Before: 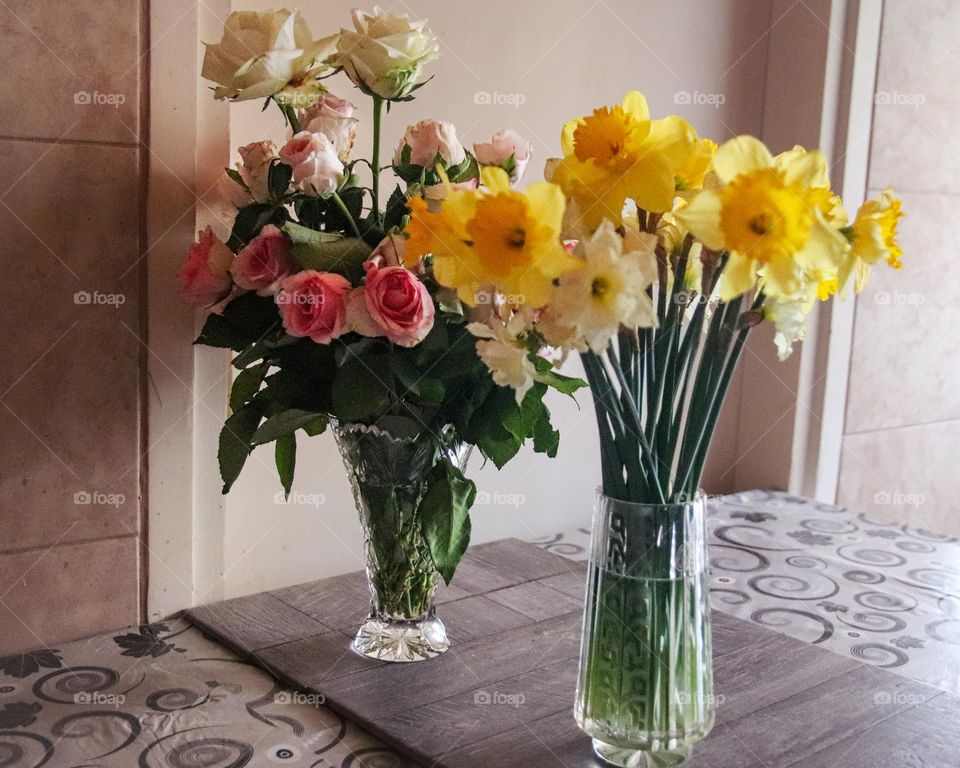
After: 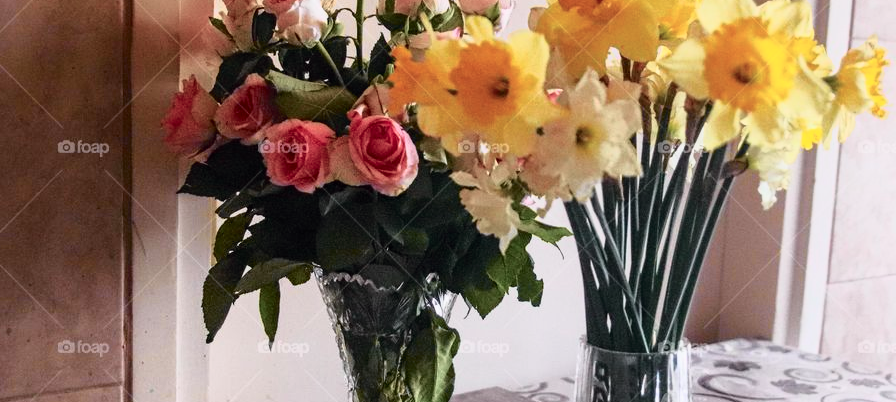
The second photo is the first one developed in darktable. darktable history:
crop: left 1.763%, top 19.718%, right 4.811%, bottom 27.896%
tone curve: curves: ch0 [(0, 0) (0.105, 0.08) (0.195, 0.18) (0.283, 0.288) (0.384, 0.419) (0.485, 0.531) (0.638, 0.69) (0.795, 0.879) (1, 0.977)]; ch1 [(0, 0) (0.161, 0.092) (0.35, 0.33) (0.379, 0.401) (0.456, 0.469) (0.498, 0.503) (0.531, 0.537) (0.596, 0.621) (0.635, 0.655) (1, 1)]; ch2 [(0, 0) (0.371, 0.362) (0.437, 0.437) (0.483, 0.484) (0.53, 0.515) (0.56, 0.58) (0.622, 0.606) (1, 1)], color space Lab, independent channels, preserve colors none
